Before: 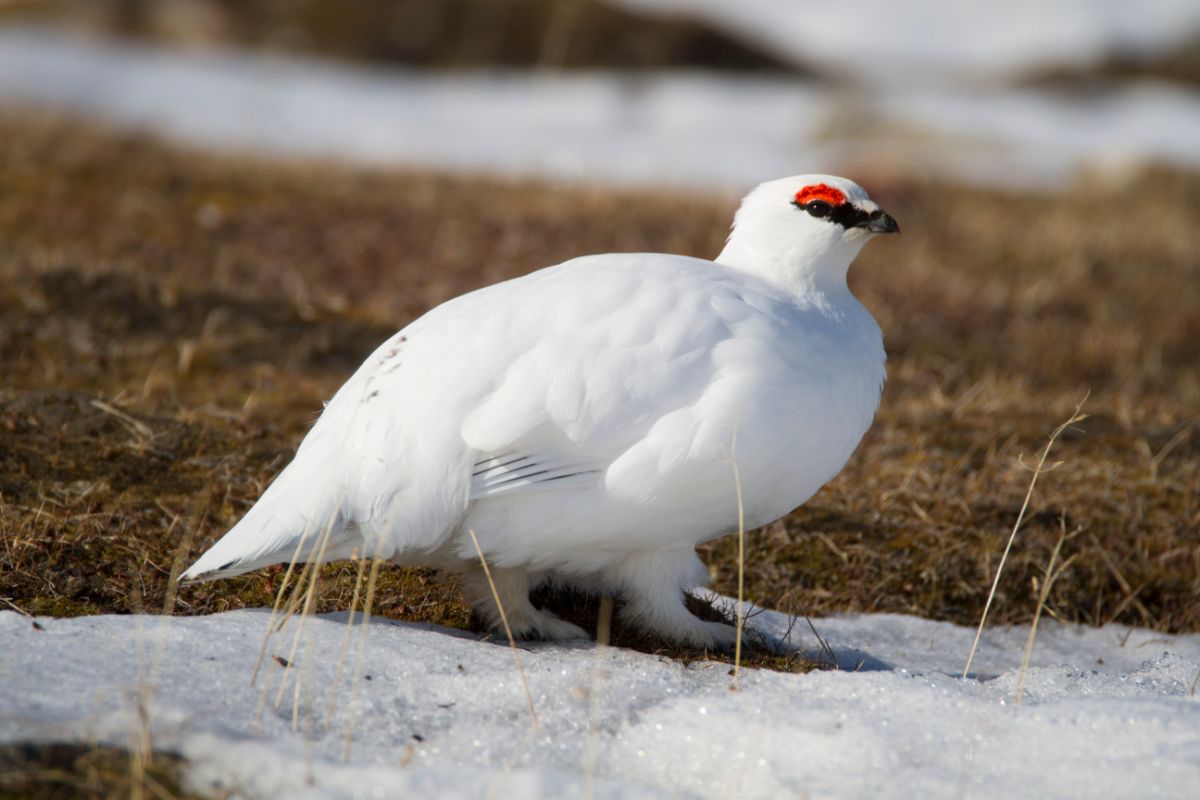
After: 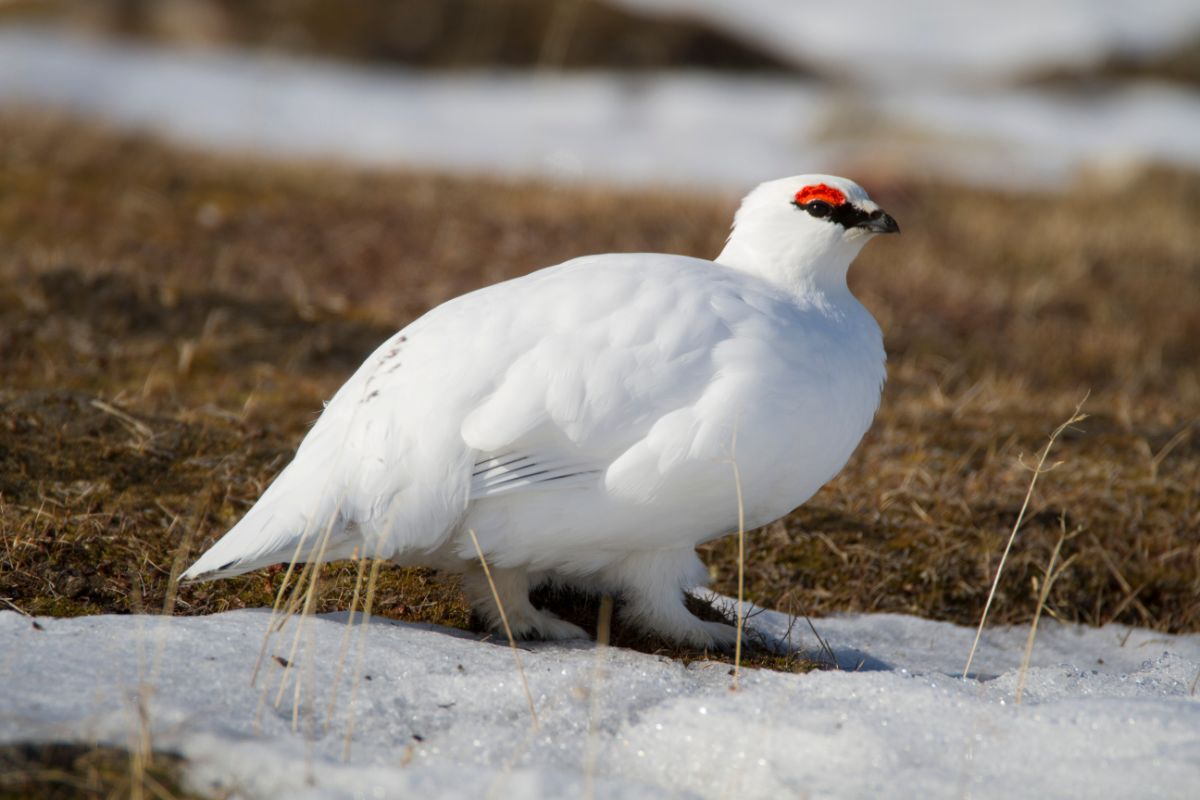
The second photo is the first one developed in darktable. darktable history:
shadows and highlights: shadows 8.14, white point adjustment 0.848, highlights -39.3
